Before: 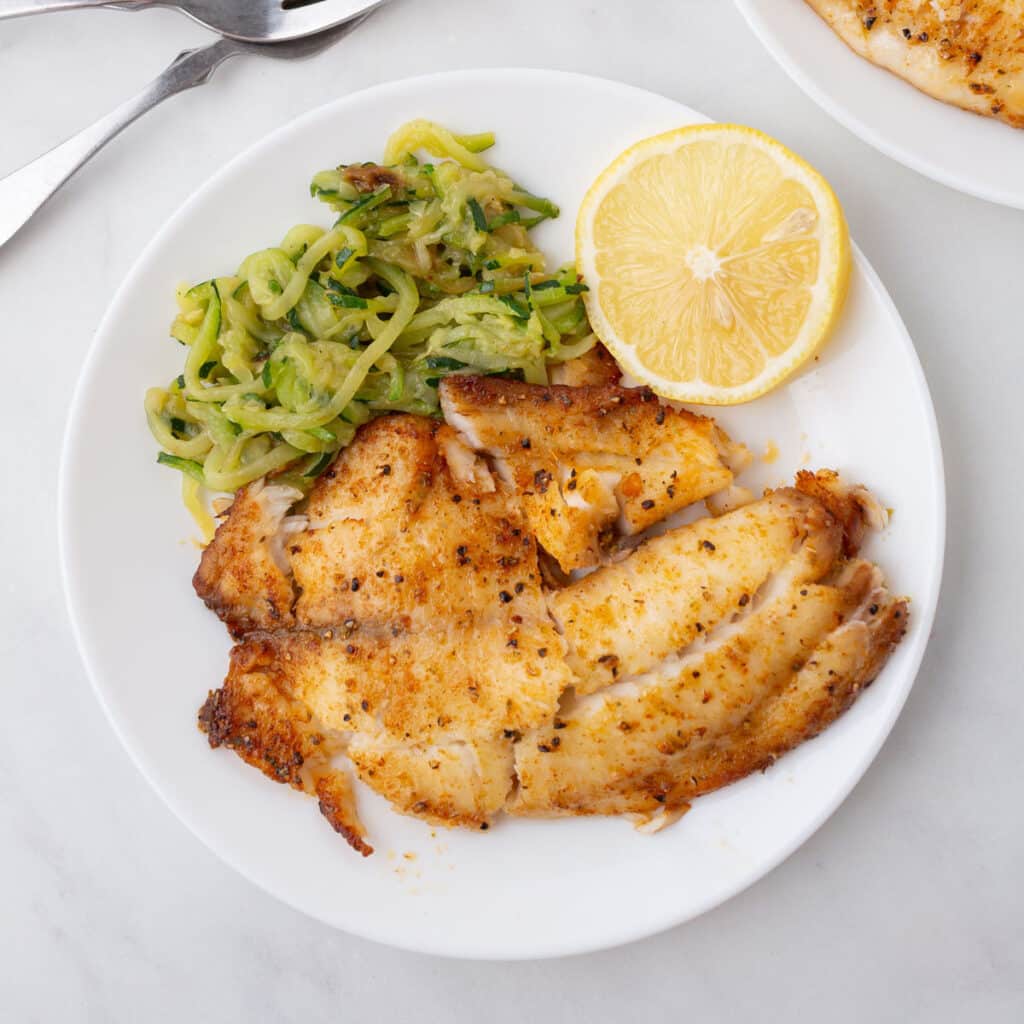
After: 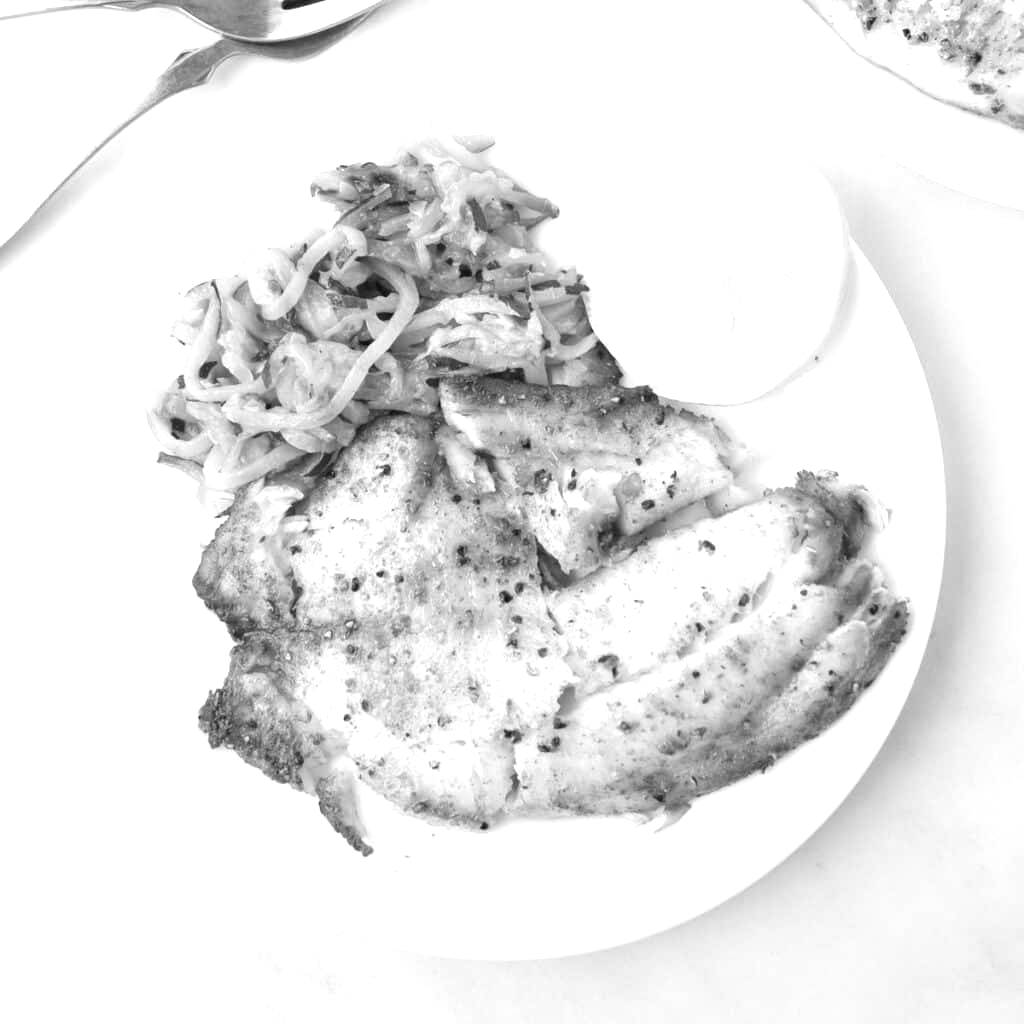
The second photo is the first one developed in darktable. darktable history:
monochrome: a 26.22, b 42.67, size 0.8
exposure: black level correction 0, exposure 1.1 EV, compensate highlight preservation false
